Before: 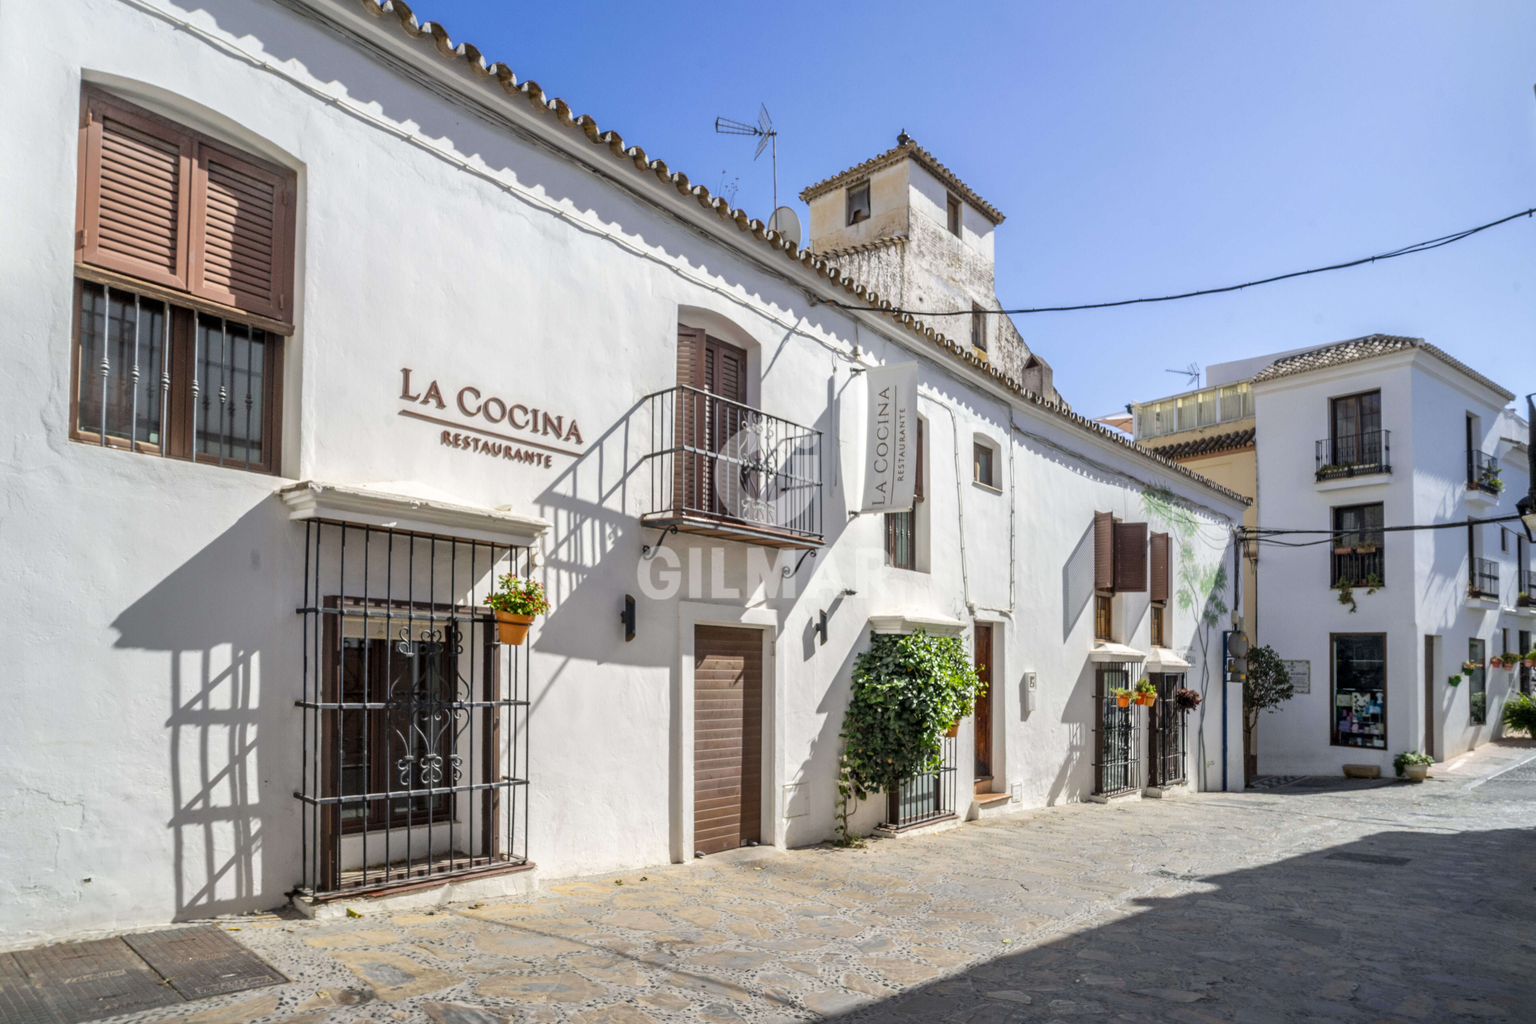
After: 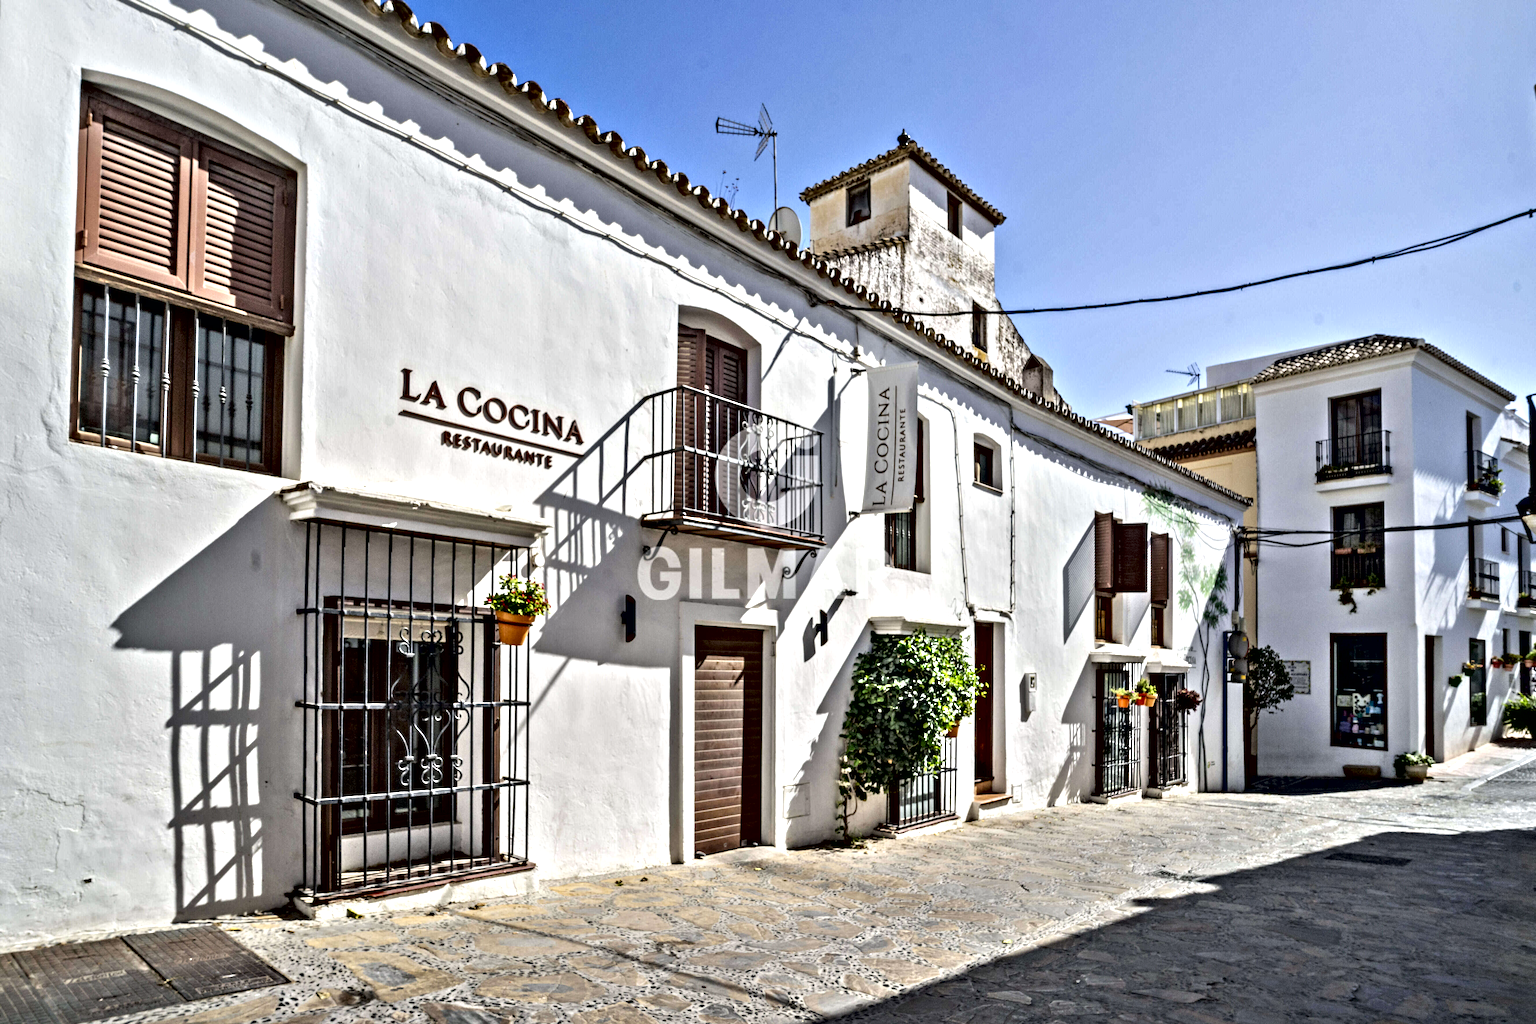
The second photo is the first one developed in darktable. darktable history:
contrast equalizer: octaves 7, y [[0.48, 0.654, 0.731, 0.706, 0.772, 0.382], [0.55 ×6], [0 ×6], [0 ×6], [0 ×6]]
